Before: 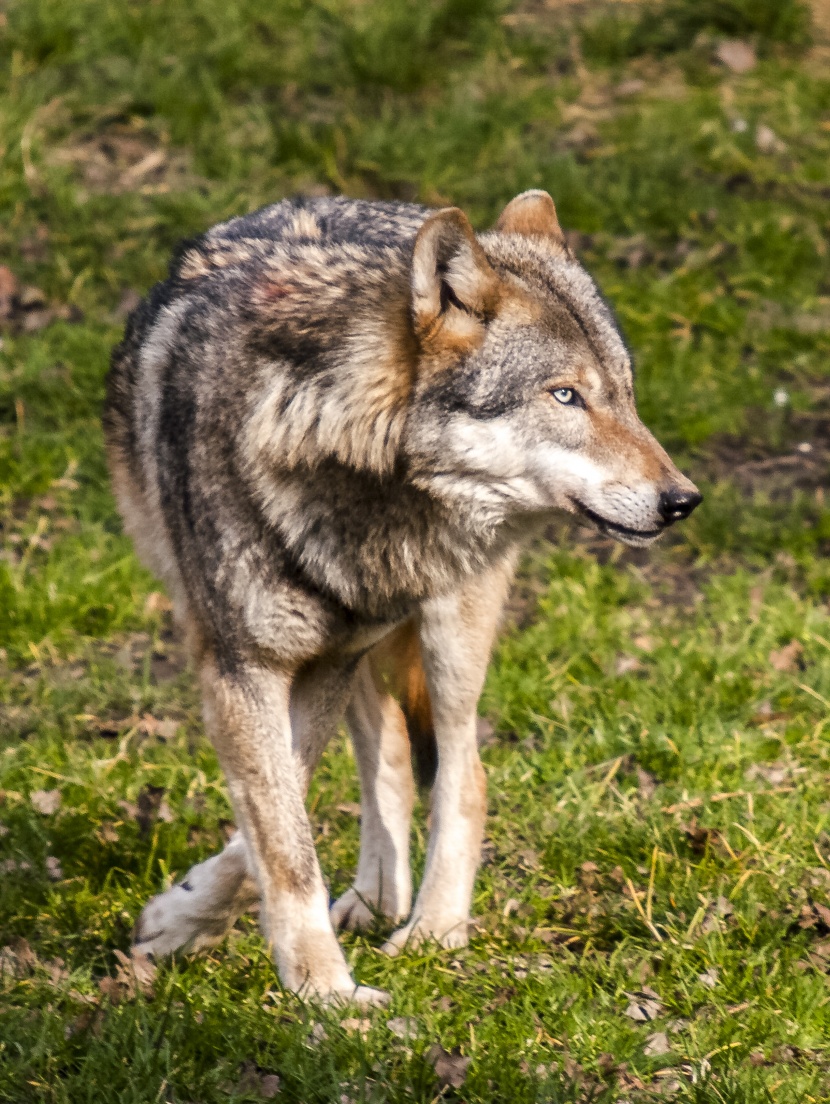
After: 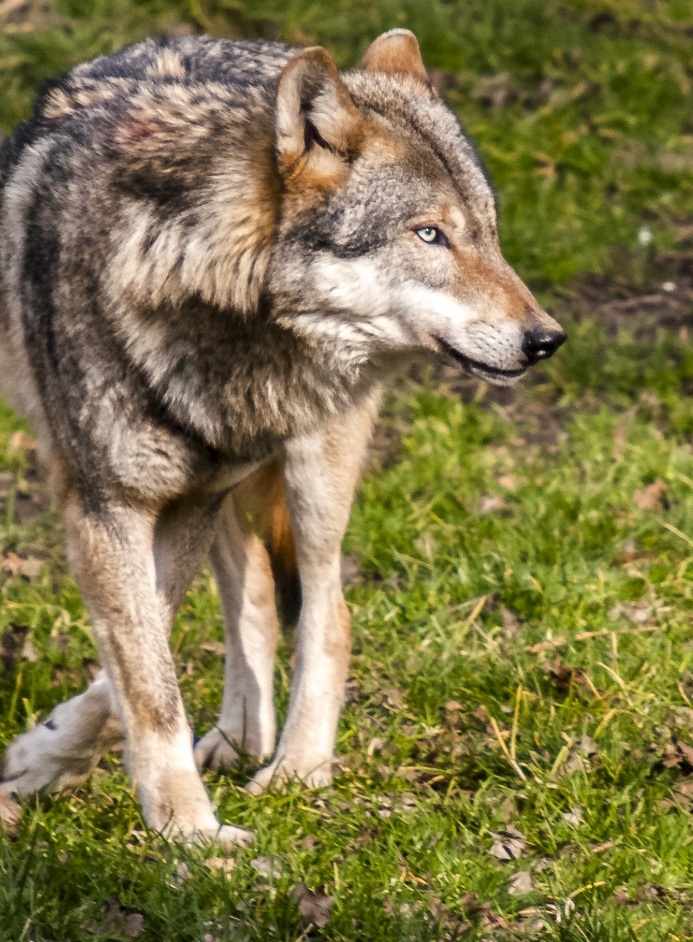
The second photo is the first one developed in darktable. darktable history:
shadows and highlights: shadows 20.9, highlights -83.03, soften with gaussian
crop: left 16.404%, top 14.618%
